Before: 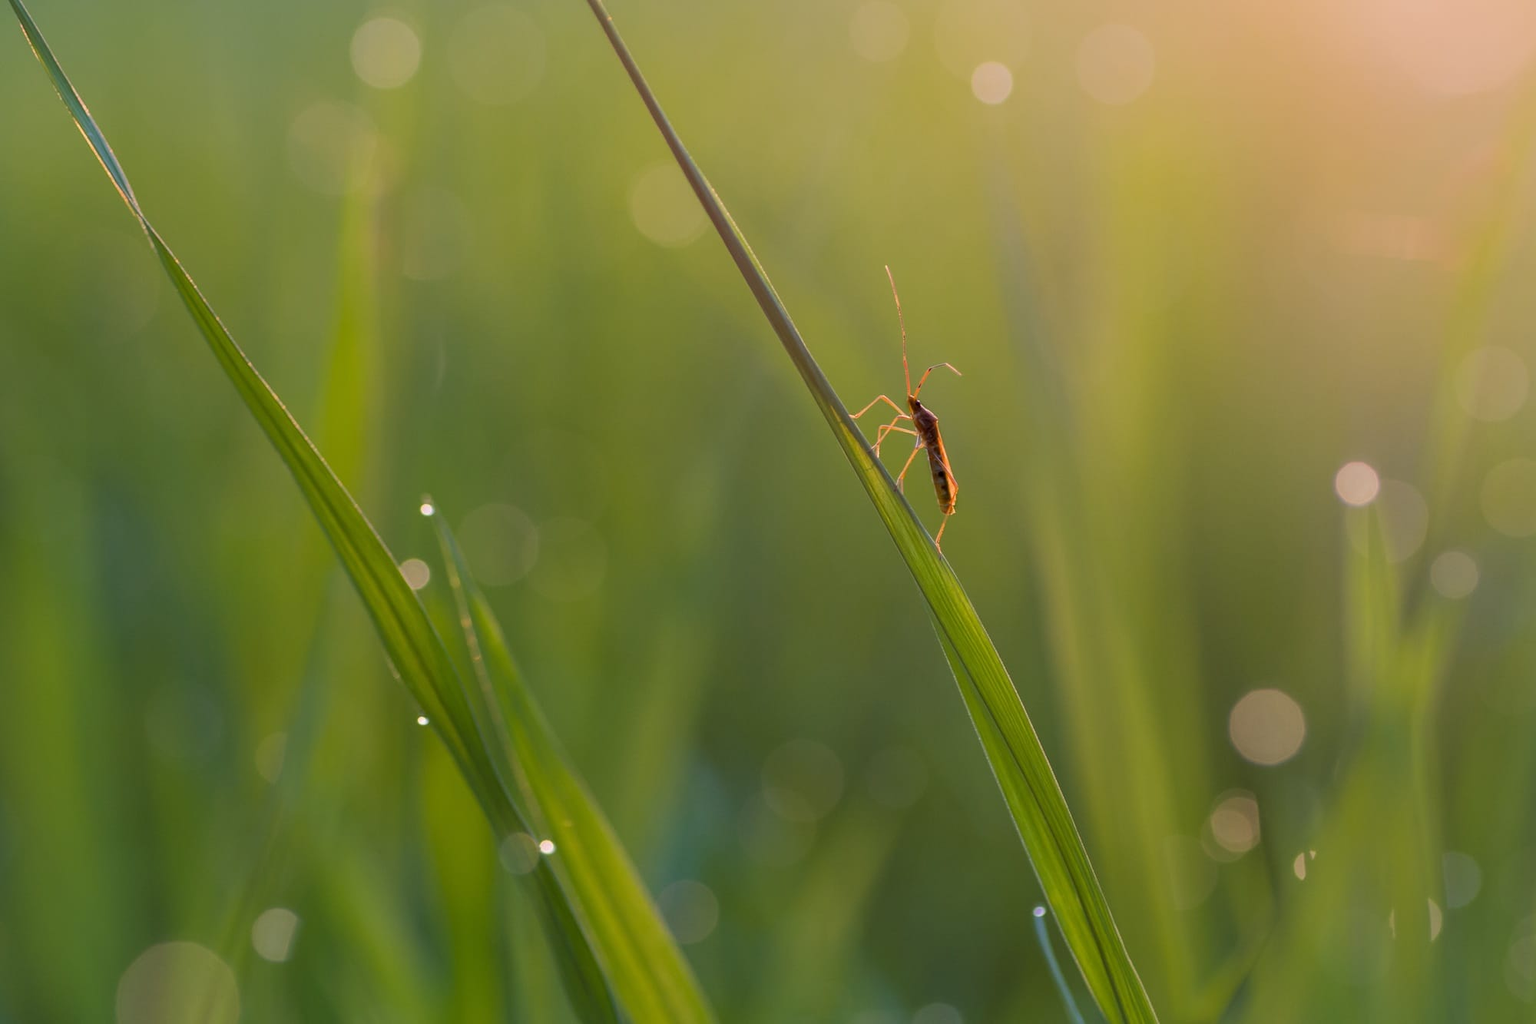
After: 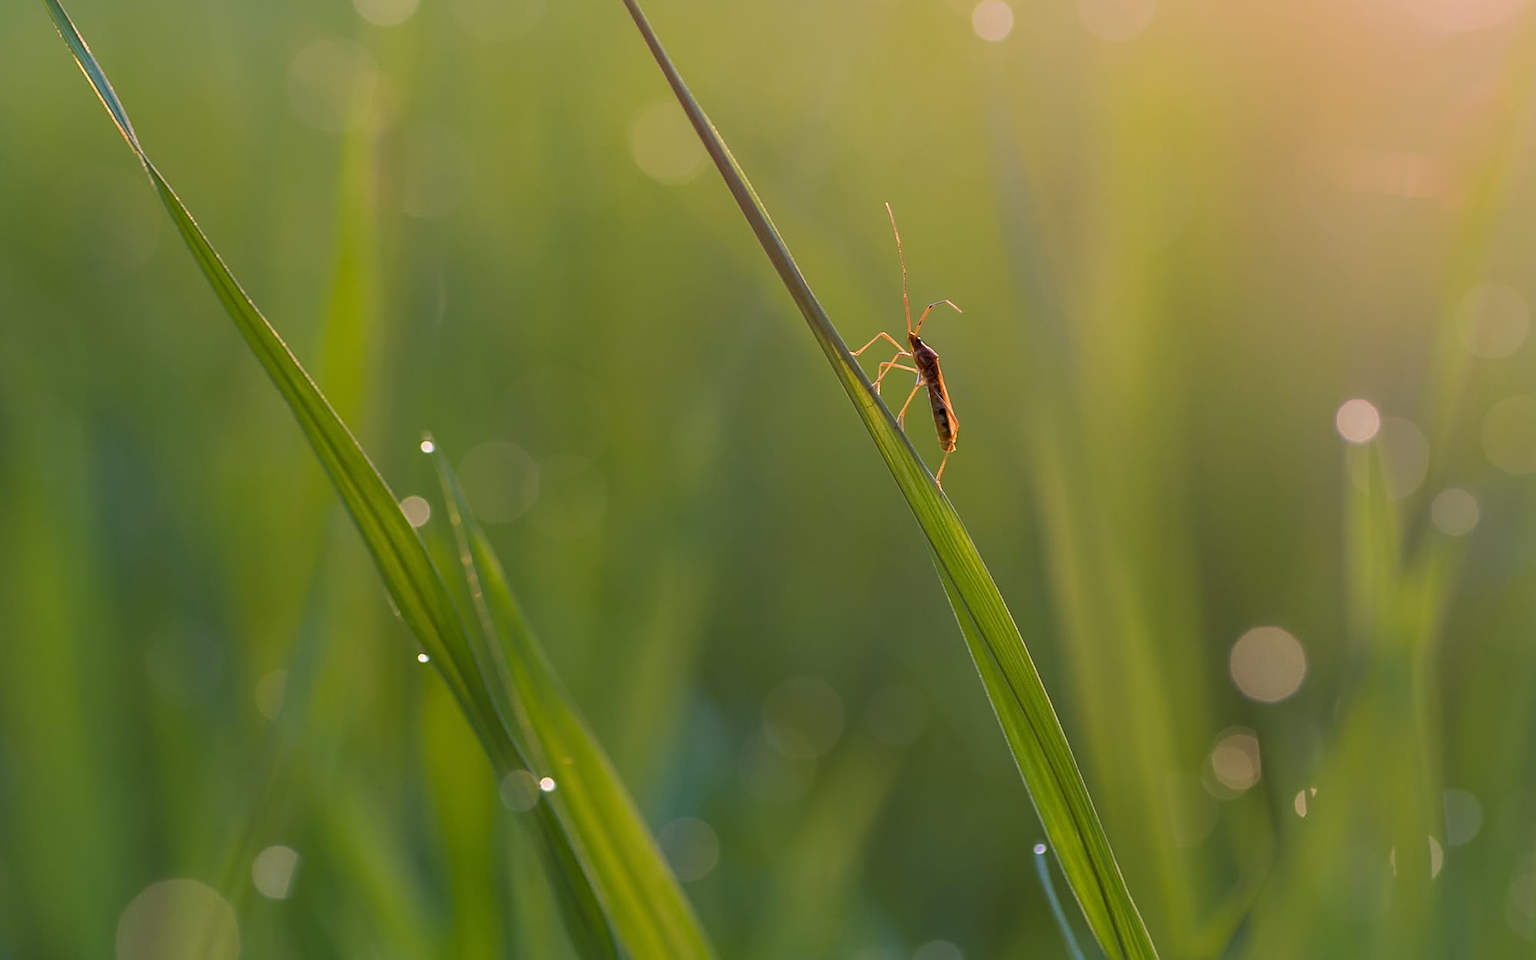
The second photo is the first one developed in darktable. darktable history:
crop and rotate: top 6.162%
sharpen: on, module defaults
